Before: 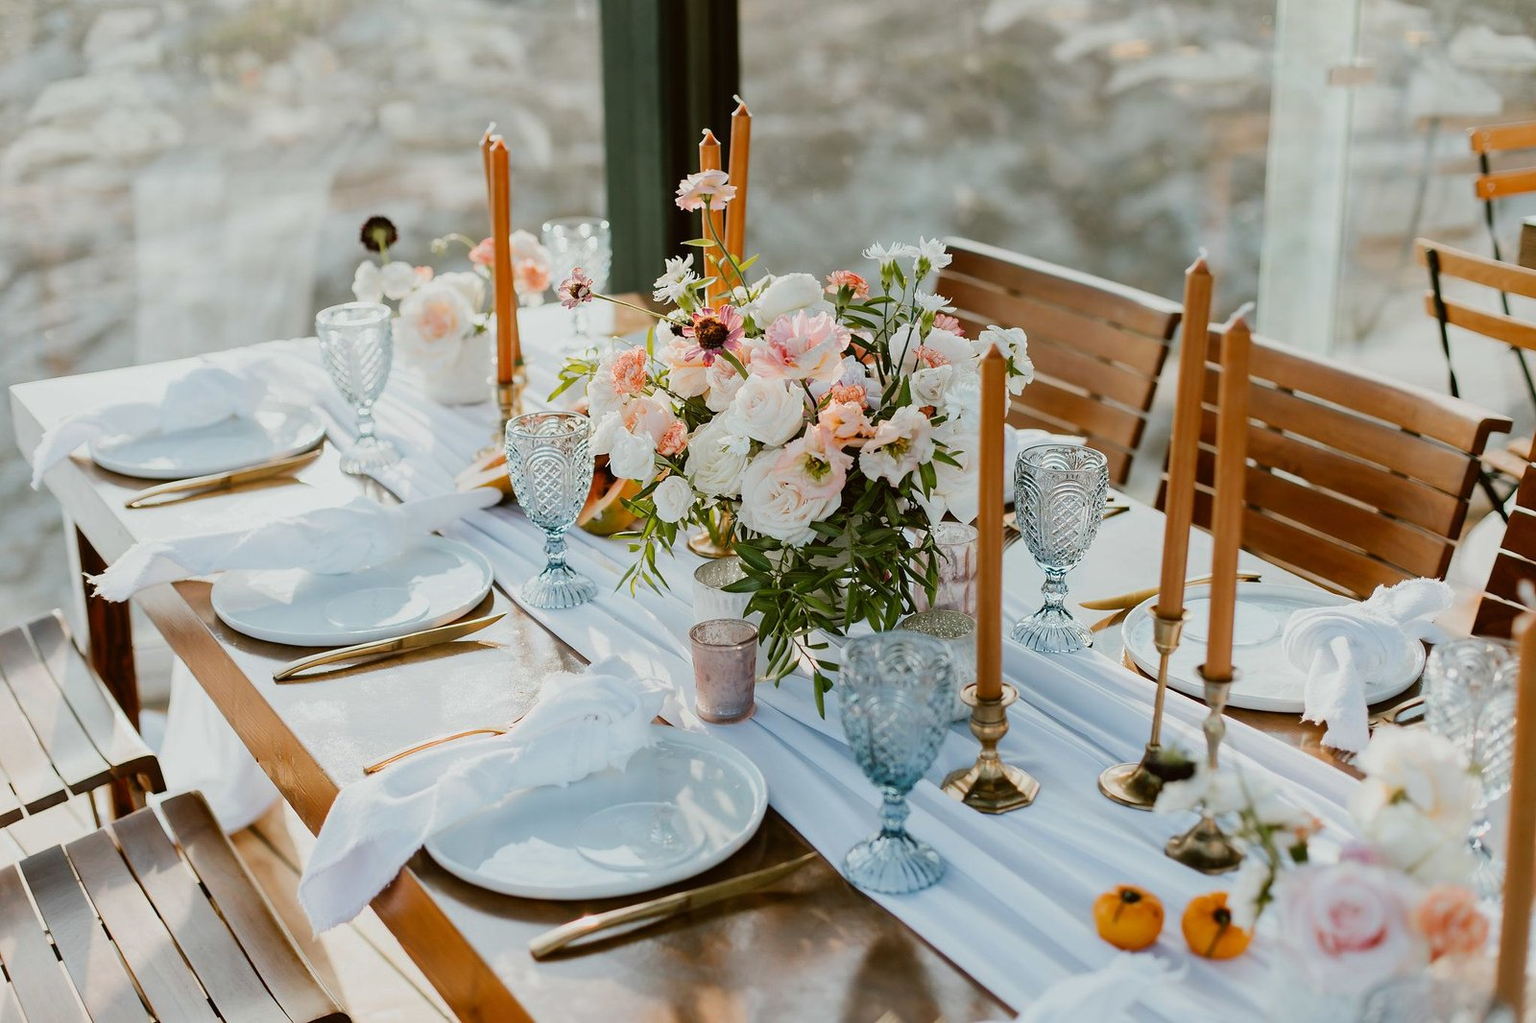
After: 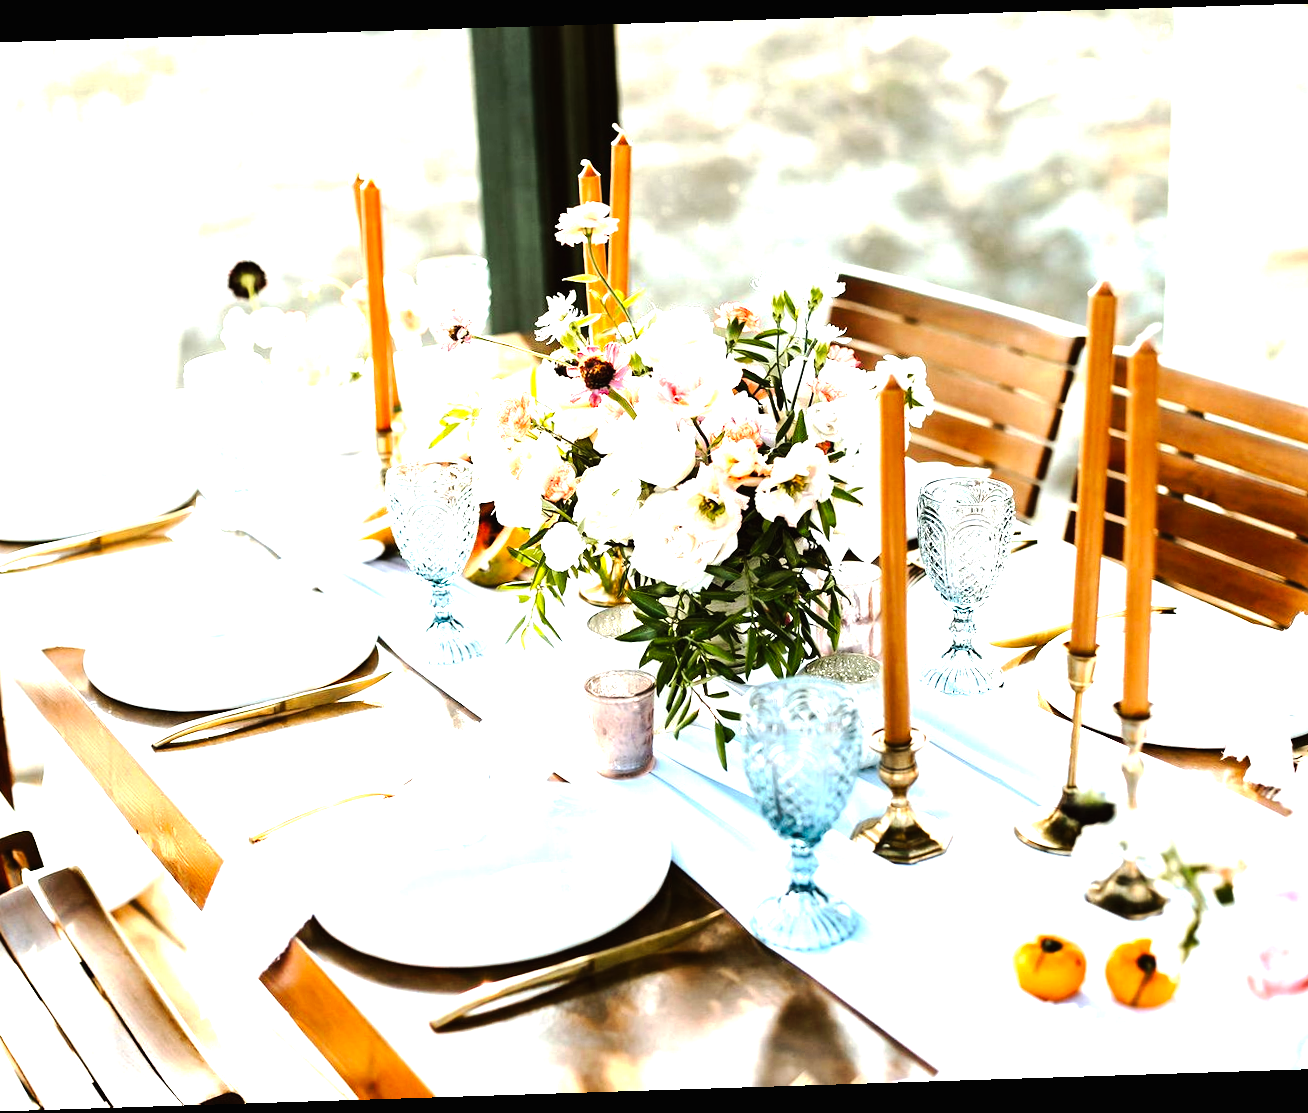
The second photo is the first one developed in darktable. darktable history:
exposure: black level correction 0, exposure 1.2 EV, compensate highlight preservation false
crop and rotate: left 9.597%, right 10.195%
rotate and perspective: rotation -1.77°, lens shift (horizontal) 0.004, automatic cropping off
tone curve: curves: ch0 [(0, 0) (0.003, 0.008) (0.011, 0.011) (0.025, 0.014) (0.044, 0.021) (0.069, 0.029) (0.1, 0.042) (0.136, 0.06) (0.177, 0.09) (0.224, 0.126) (0.277, 0.177) (0.335, 0.243) (0.399, 0.31) (0.468, 0.388) (0.543, 0.484) (0.623, 0.585) (0.709, 0.683) (0.801, 0.775) (0.898, 0.873) (1, 1)], preserve colors none
tone equalizer: -8 EV -0.75 EV, -7 EV -0.7 EV, -6 EV -0.6 EV, -5 EV -0.4 EV, -3 EV 0.4 EV, -2 EV 0.6 EV, -1 EV 0.7 EV, +0 EV 0.75 EV, edges refinement/feathering 500, mask exposure compensation -1.57 EV, preserve details no
